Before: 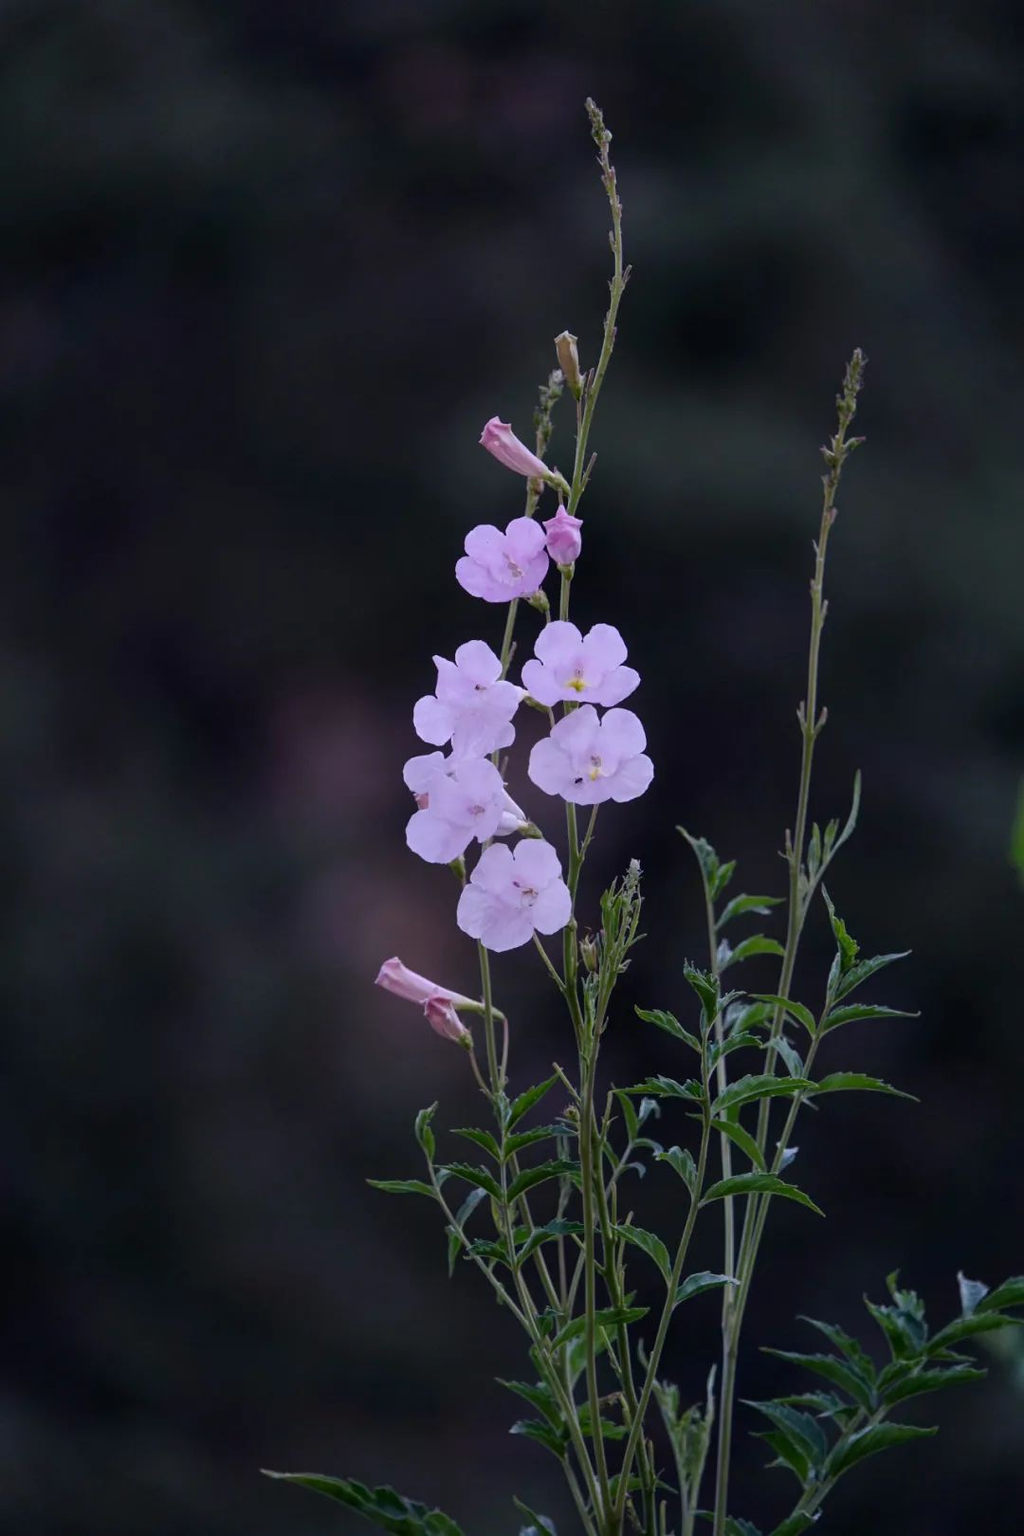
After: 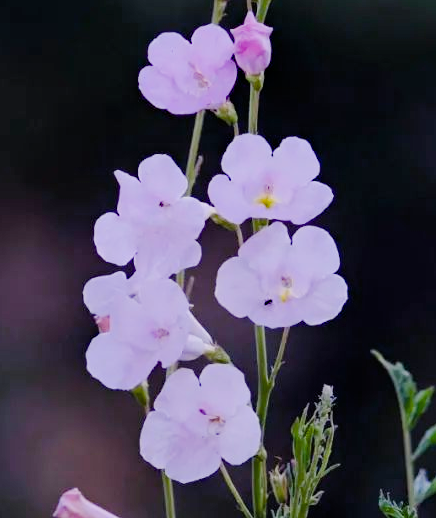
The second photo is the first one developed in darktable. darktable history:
crop: left 31.751%, top 32.172%, right 27.8%, bottom 35.83%
filmic rgb: black relative exposure -7.65 EV, white relative exposure 4.56 EV, hardness 3.61
exposure: exposure 0.661 EV, compensate highlight preservation false
shadows and highlights: shadows 10, white point adjustment 1, highlights -40
color balance rgb: linear chroma grading › shadows 32%, linear chroma grading › global chroma -2%, linear chroma grading › mid-tones 4%, perceptual saturation grading › global saturation -2%, perceptual saturation grading › highlights -8%, perceptual saturation grading › mid-tones 8%, perceptual saturation grading › shadows 4%, perceptual brilliance grading › highlights 8%, perceptual brilliance grading › mid-tones 4%, perceptual brilliance grading › shadows 2%, global vibrance 16%, saturation formula JzAzBz (2021)
haze removal: compatibility mode true, adaptive false
